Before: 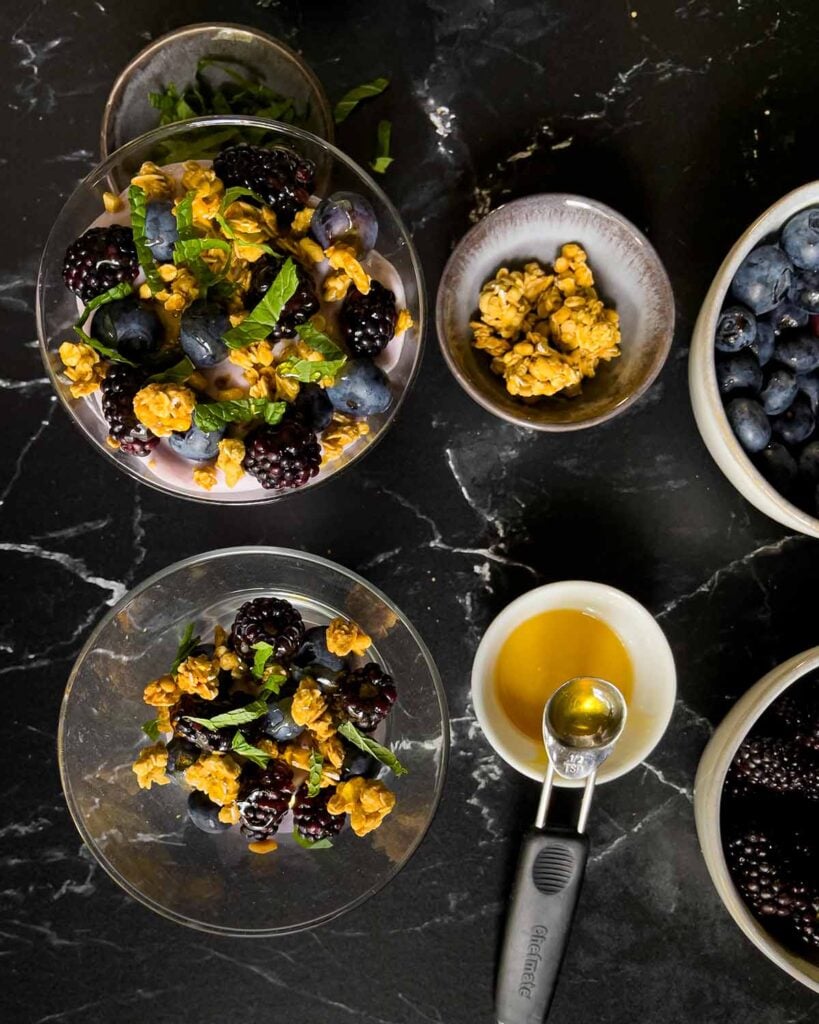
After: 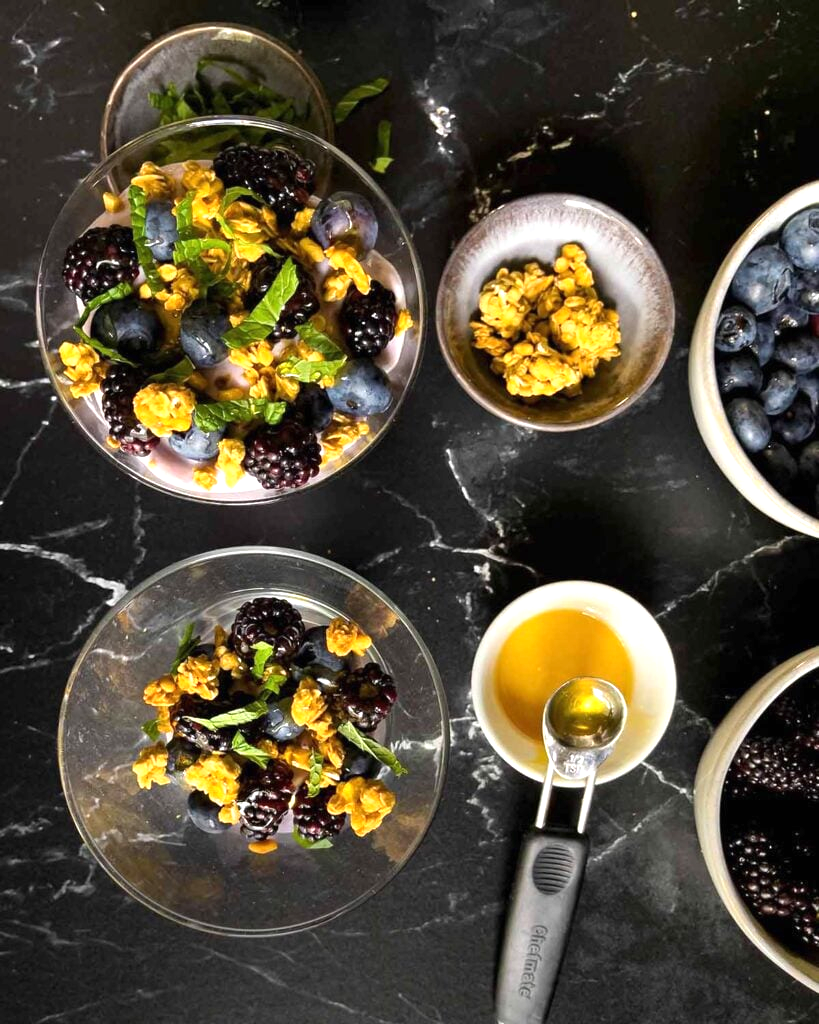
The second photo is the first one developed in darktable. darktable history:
exposure: black level correction 0, exposure 0.692 EV, compensate exposure bias true, compensate highlight preservation false
